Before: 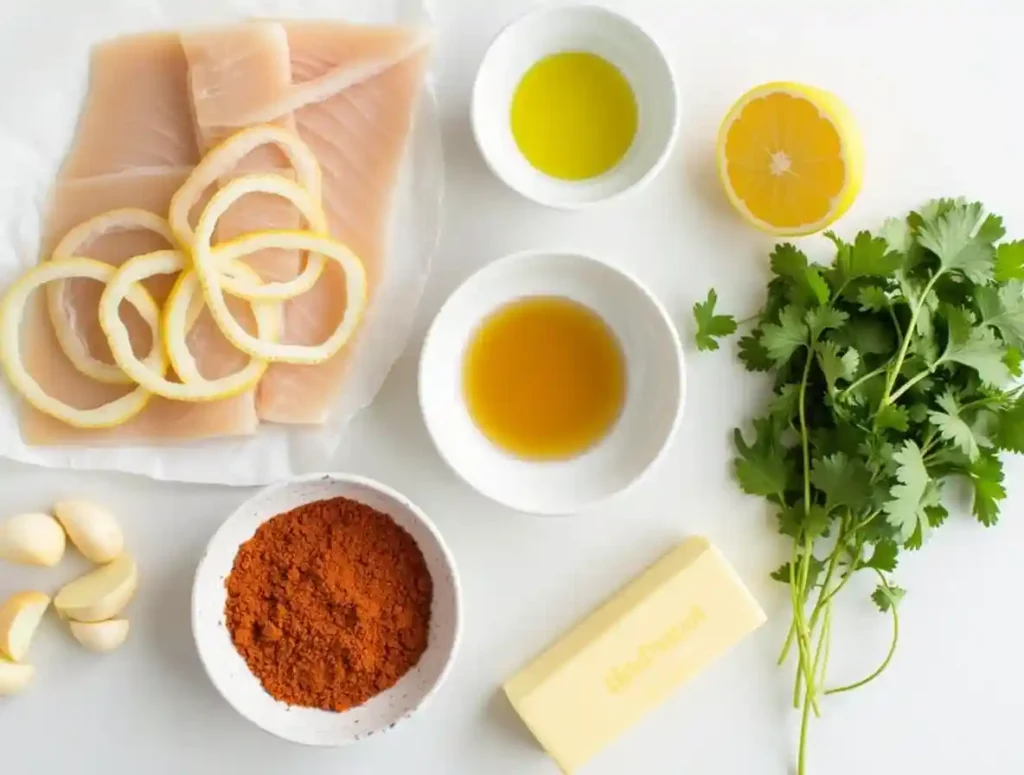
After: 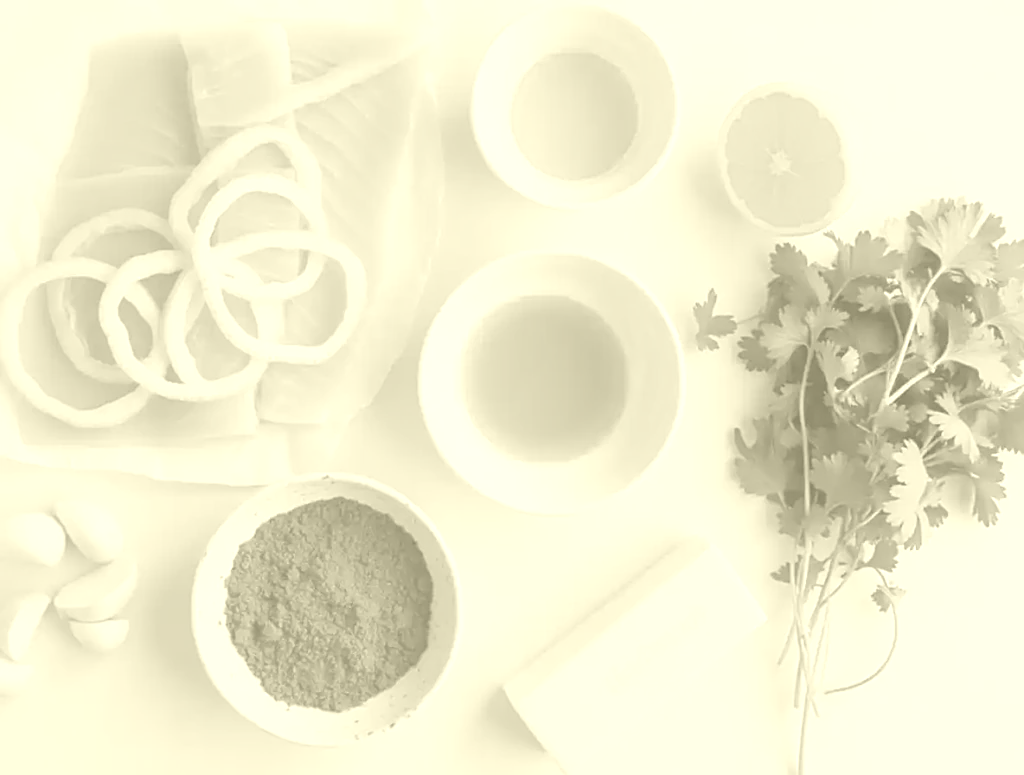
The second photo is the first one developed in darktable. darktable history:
colorize: hue 43.2°, saturation 40%, version 1
sharpen: on, module defaults
